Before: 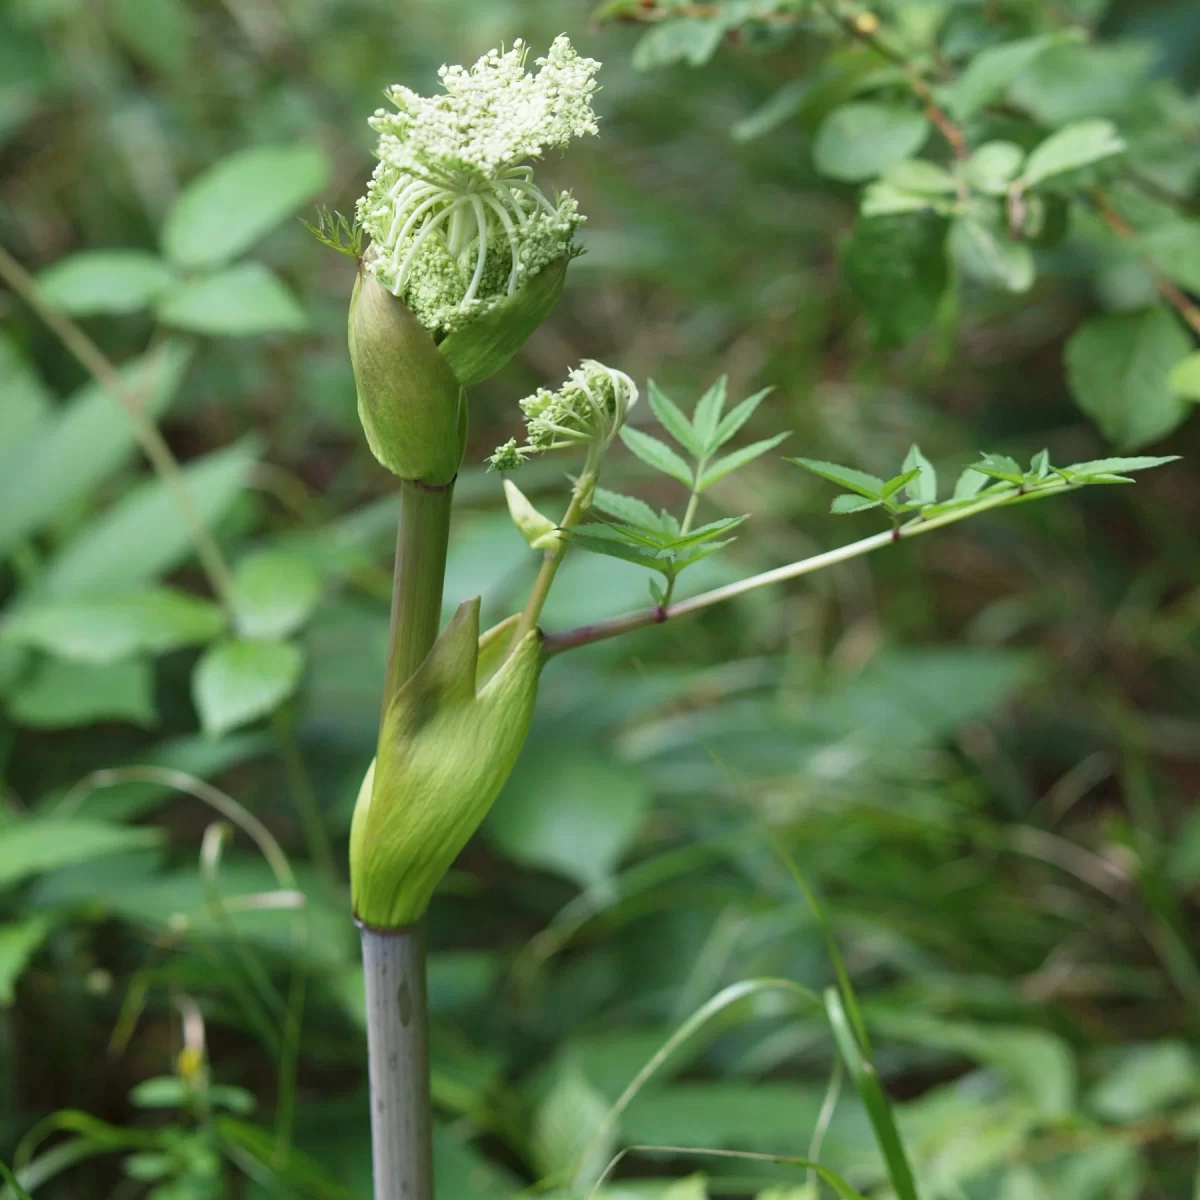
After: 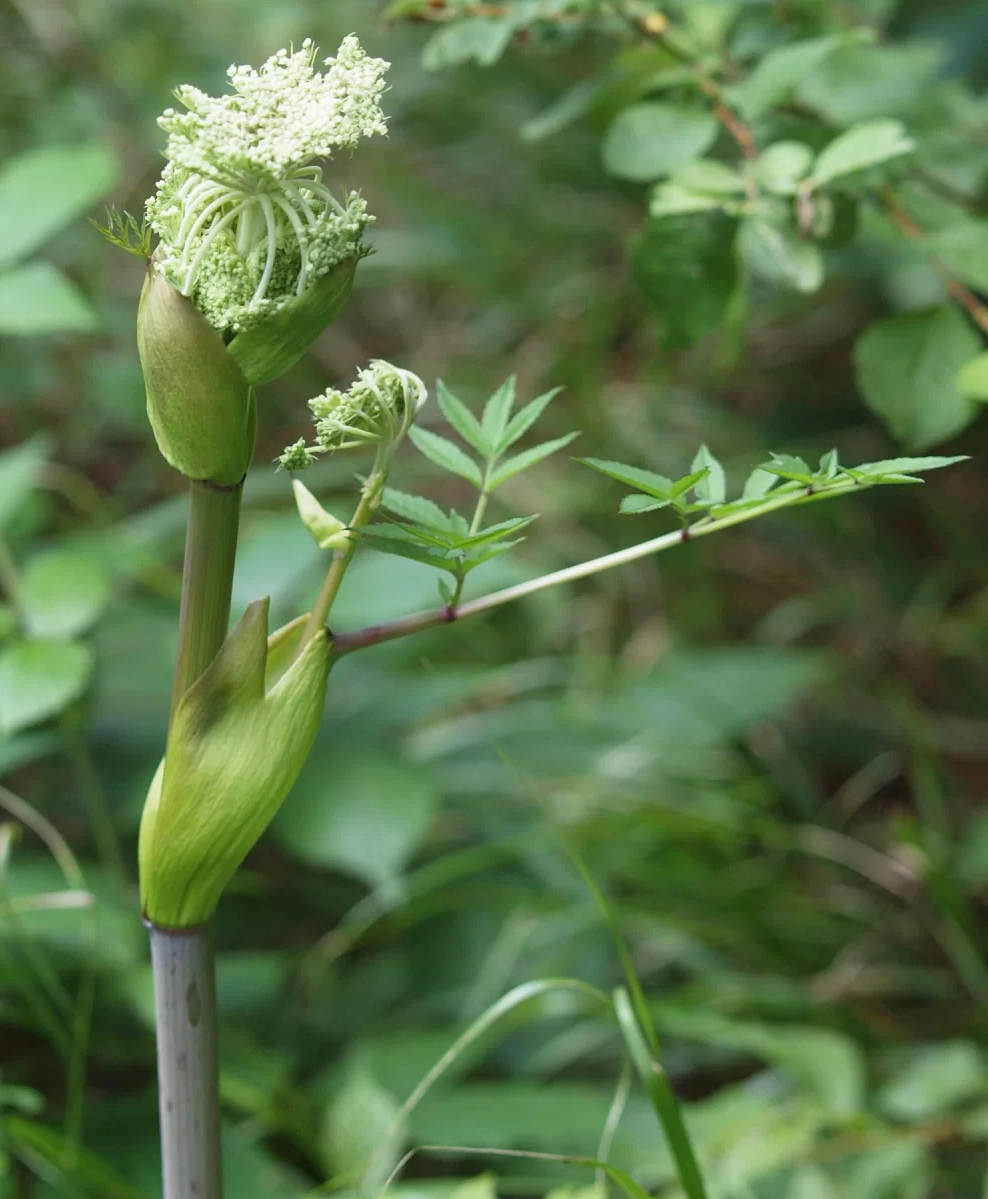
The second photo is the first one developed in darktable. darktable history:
crop: left 17.621%, bottom 0.042%
